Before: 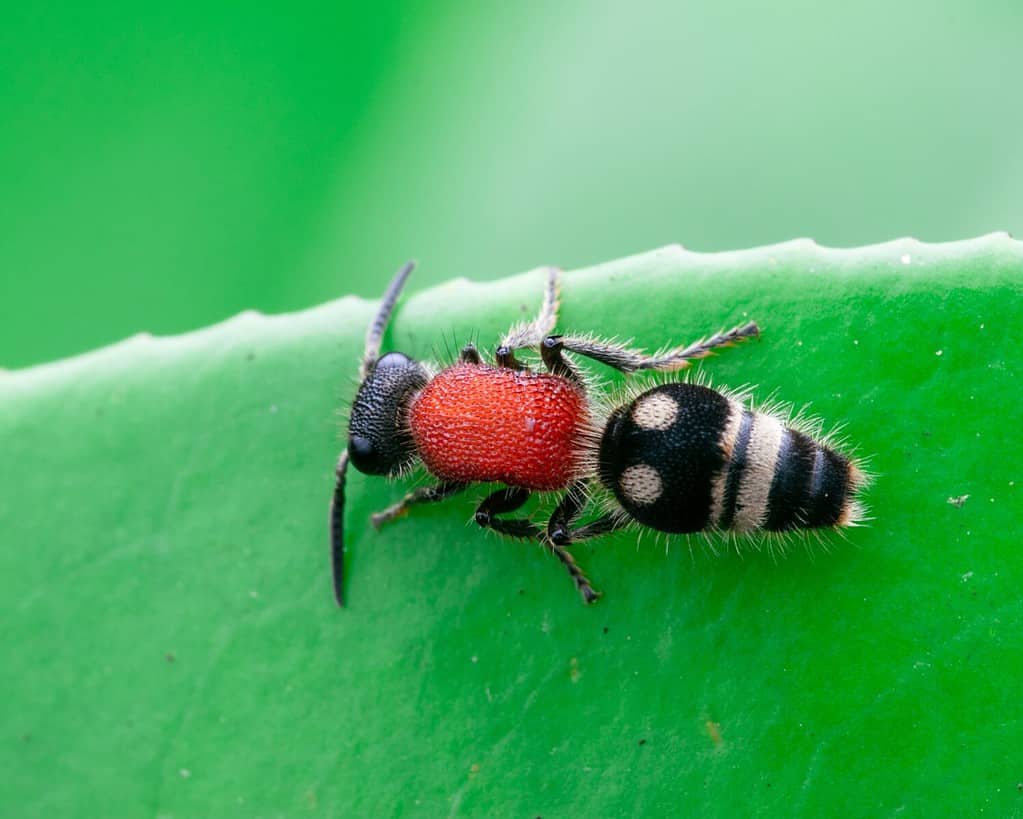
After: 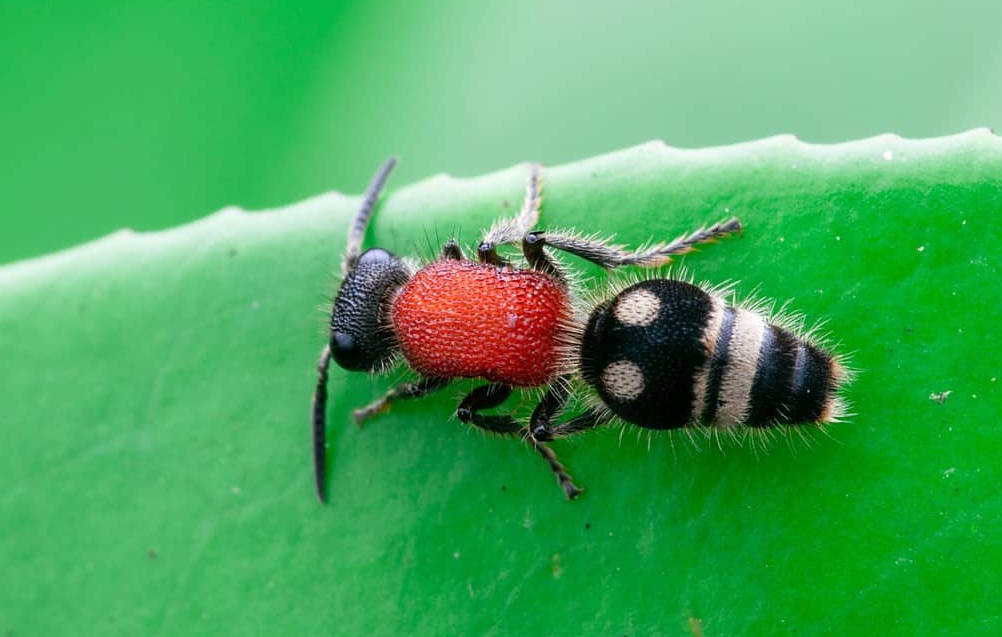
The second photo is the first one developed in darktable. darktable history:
crop and rotate: left 1.822%, top 12.783%, right 0.177%, bottom 9.426%
